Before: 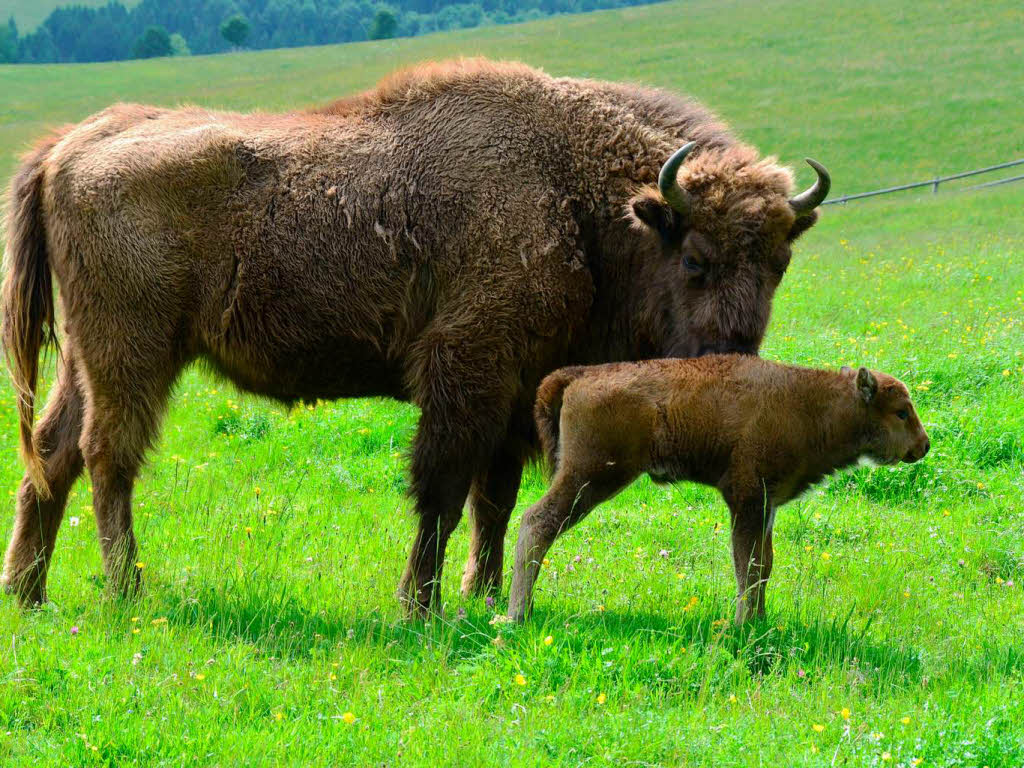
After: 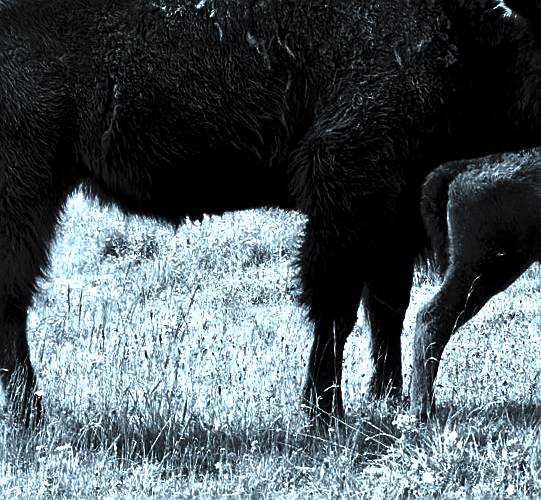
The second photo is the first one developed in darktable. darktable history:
contrast brightness saturation: contrast 0.02, brightness -1, saturation -1
color correction: highlights a* -10.69, highlights b* -19.19
sharpen: on, module defaults
rotate and perspective: rotation -4.57°, crop left 0.054, crop right 0.944, crop top 0.087, crop bottom 0.914
crop: left 8.966%, top 23.852%, right 34.699%, bottom 4.703%
exposure: black level correction 0, exposure 0.7 EV, compensate exposure bias true, compensate highlight preservation false
tone equalizer: -8 EV -0.528 EV, -7 EV -0.319 EV, -6 EV -0.083 EV, -5 EV 0.413 EV, -4 EV 0.985 EV, -3 EV 0.791 EV, -2 EV -0.01 EV, -1 EV 0.14 EV, +0 EV -0.012 EV, smoothing 1
